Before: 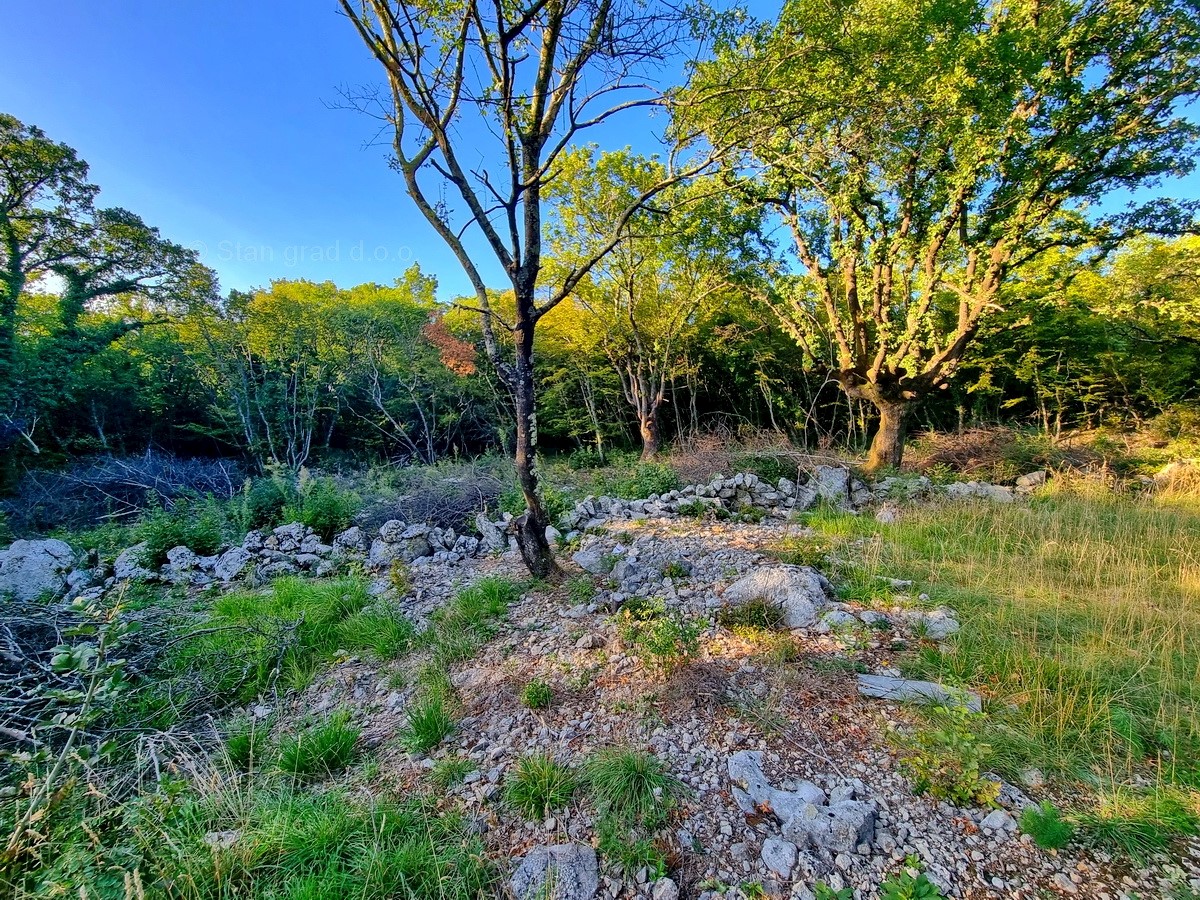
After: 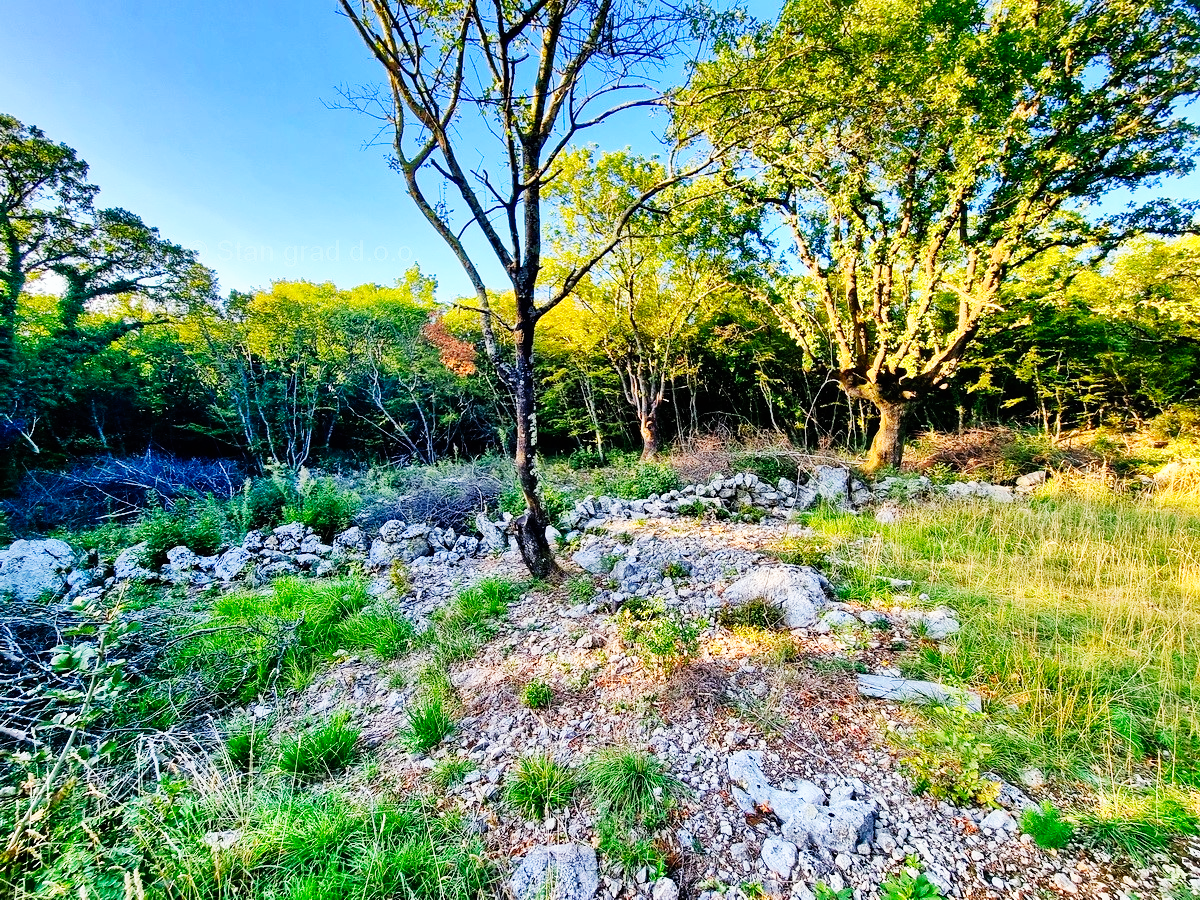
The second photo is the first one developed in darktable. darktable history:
tone equalizer: on, module defaults
base curve: curves: ch0 [(0, 0) (0.007, 0.004) (0.027, 0.03) (0.046, 0.07) (0.207, 0.54) (0.442, 0.872) (0.673, 0.972) (1, 1)], preserve colors none
graduated density: on, module defaults
